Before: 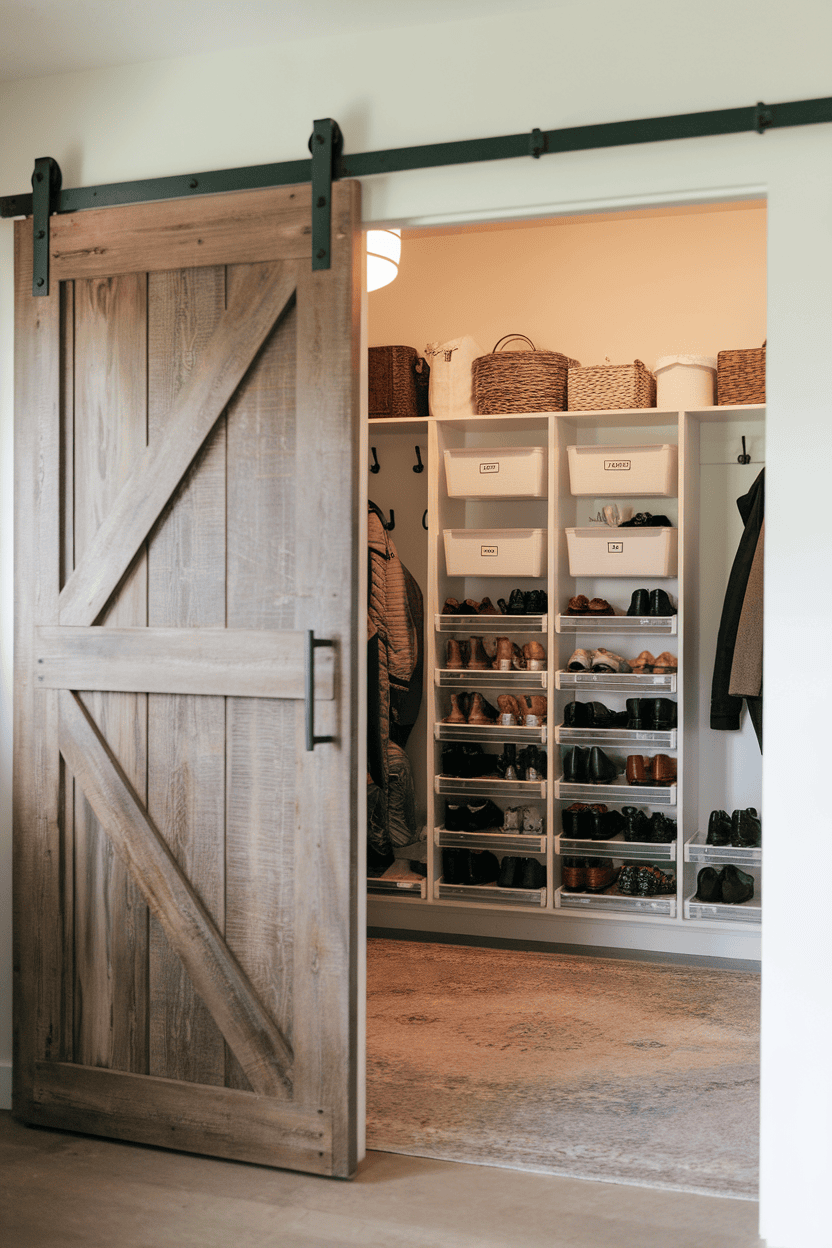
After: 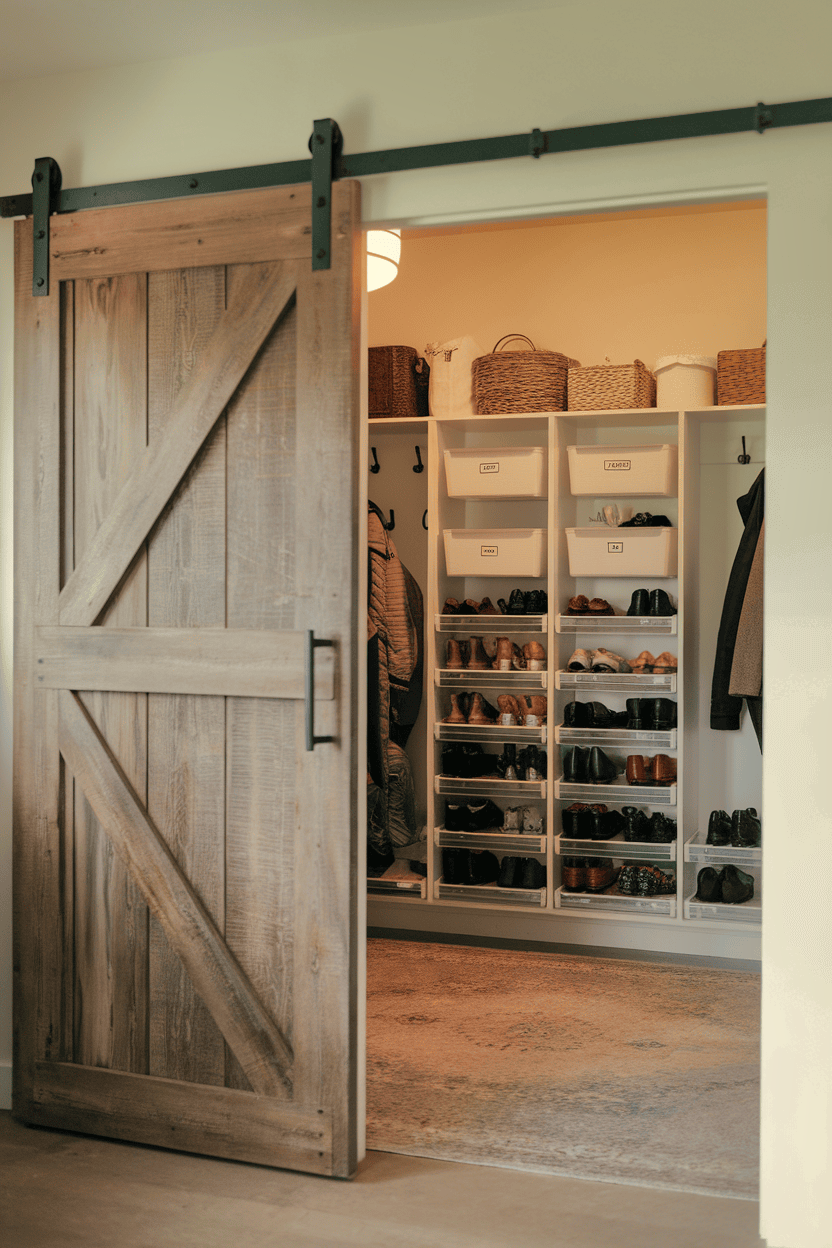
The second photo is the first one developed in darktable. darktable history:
shadows and highlights: shadows 25, highlights -70
white balance: red 1.029, blue 0.92
